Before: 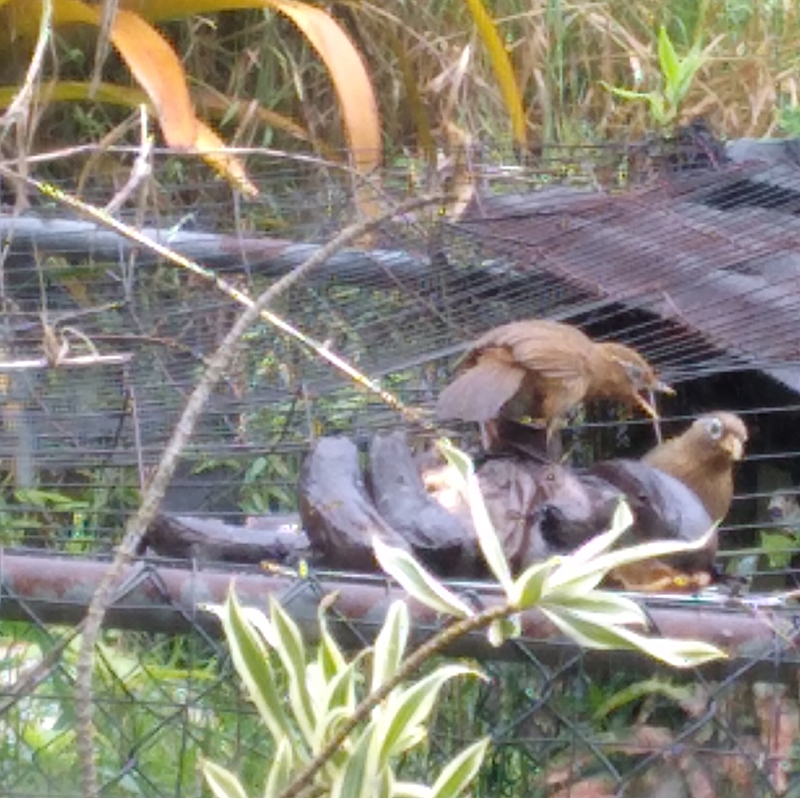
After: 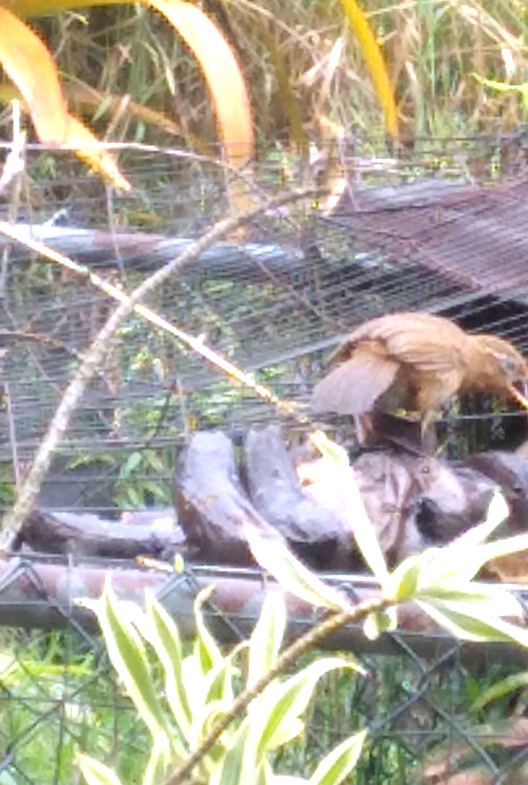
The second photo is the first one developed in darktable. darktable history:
exposure: black level correction 0, exposure 0.7 EV, compensate exposure bias true, compensate highlight preservation false
rotate and perspective: rotation -0.45°, automatic cropping original format, crop left 0.008, crop right 0.992, crop top 0.012, crop bottom 0.988
crop and rotate: left 15.446%, right 17.836%
